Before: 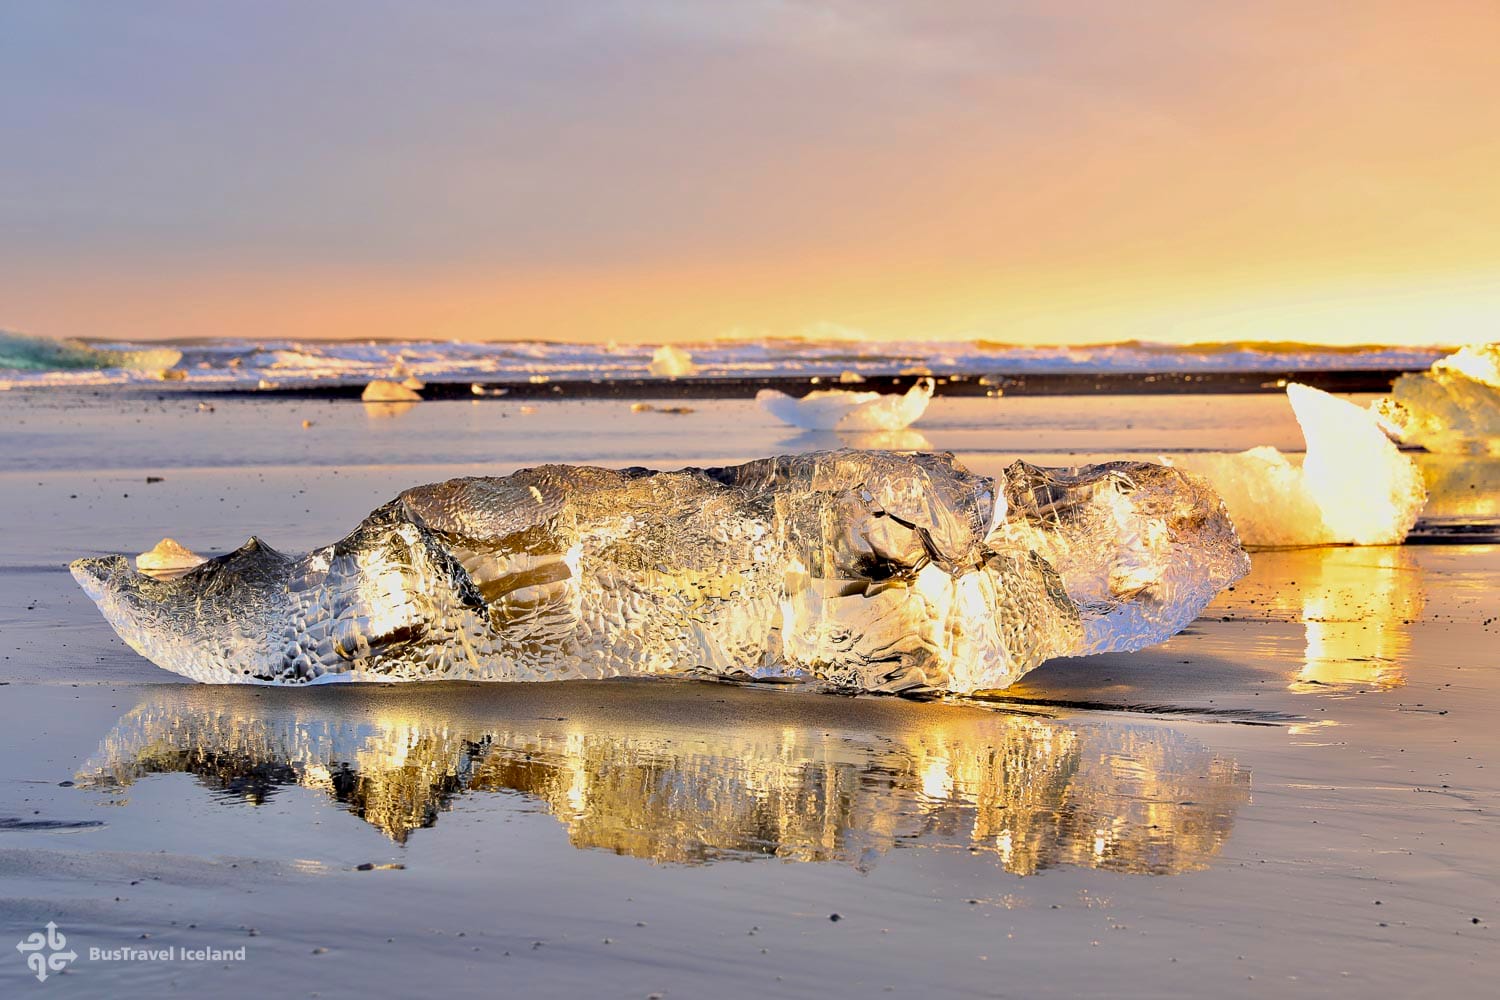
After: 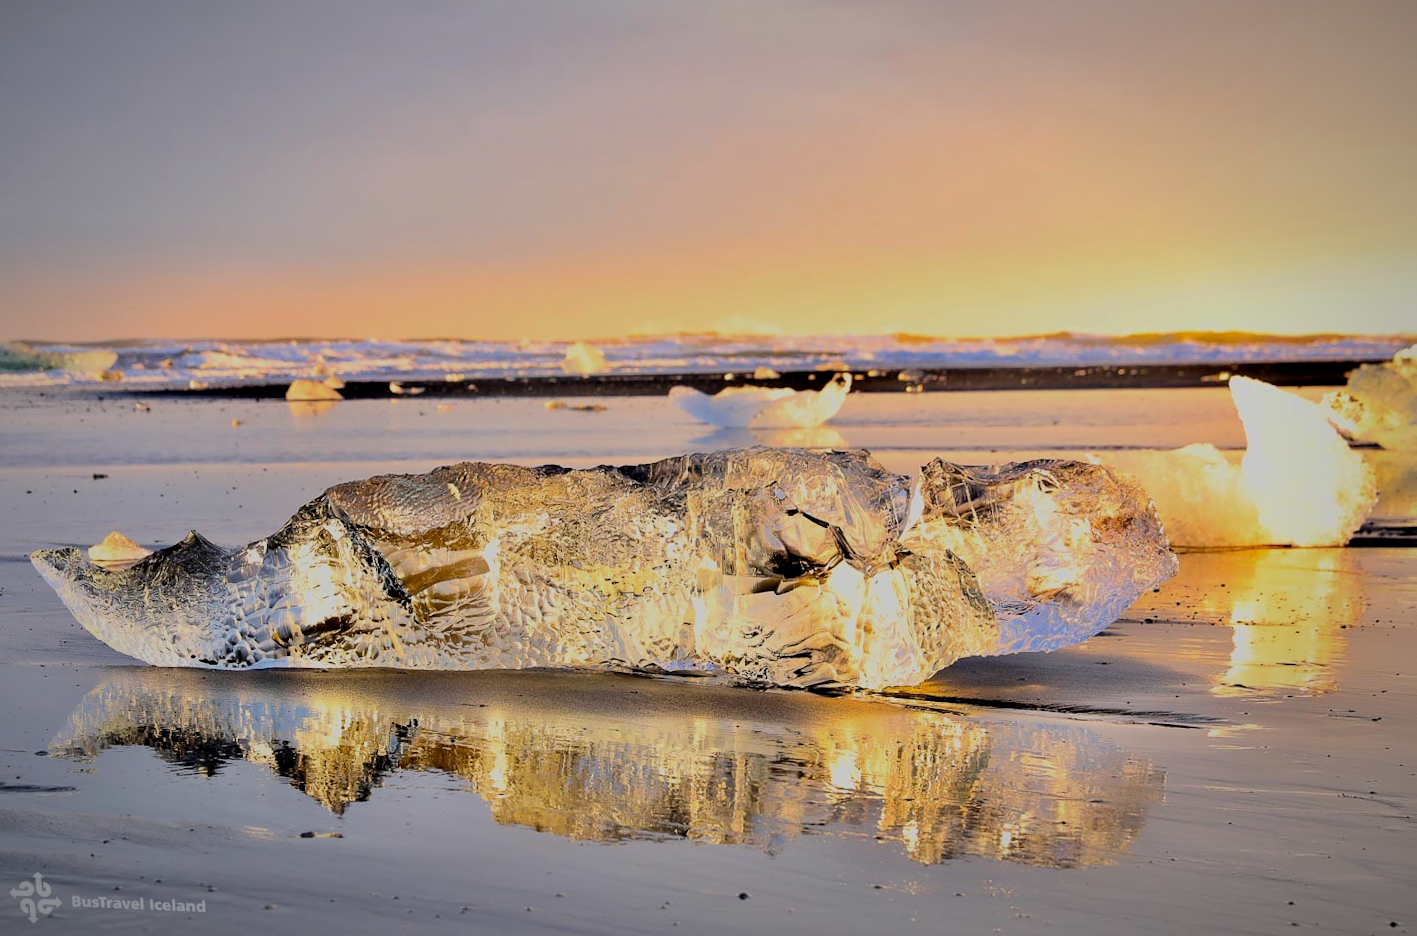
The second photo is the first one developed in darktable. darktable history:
vignetting: fall-off radius 60%, automatic ratio true
filmic rgb: black relative exposure -7.48 EV, white relative exposure 4.83 EV, hardness 3.4, color science v6 (2022)
rotate and perspective: rotation 0.062°, lens shift (vertical) 0.115, lens shift (horizontal) -0.133, crop left 0.047, crop right 0.94, crop top 0.061, crop bottom 0.94
